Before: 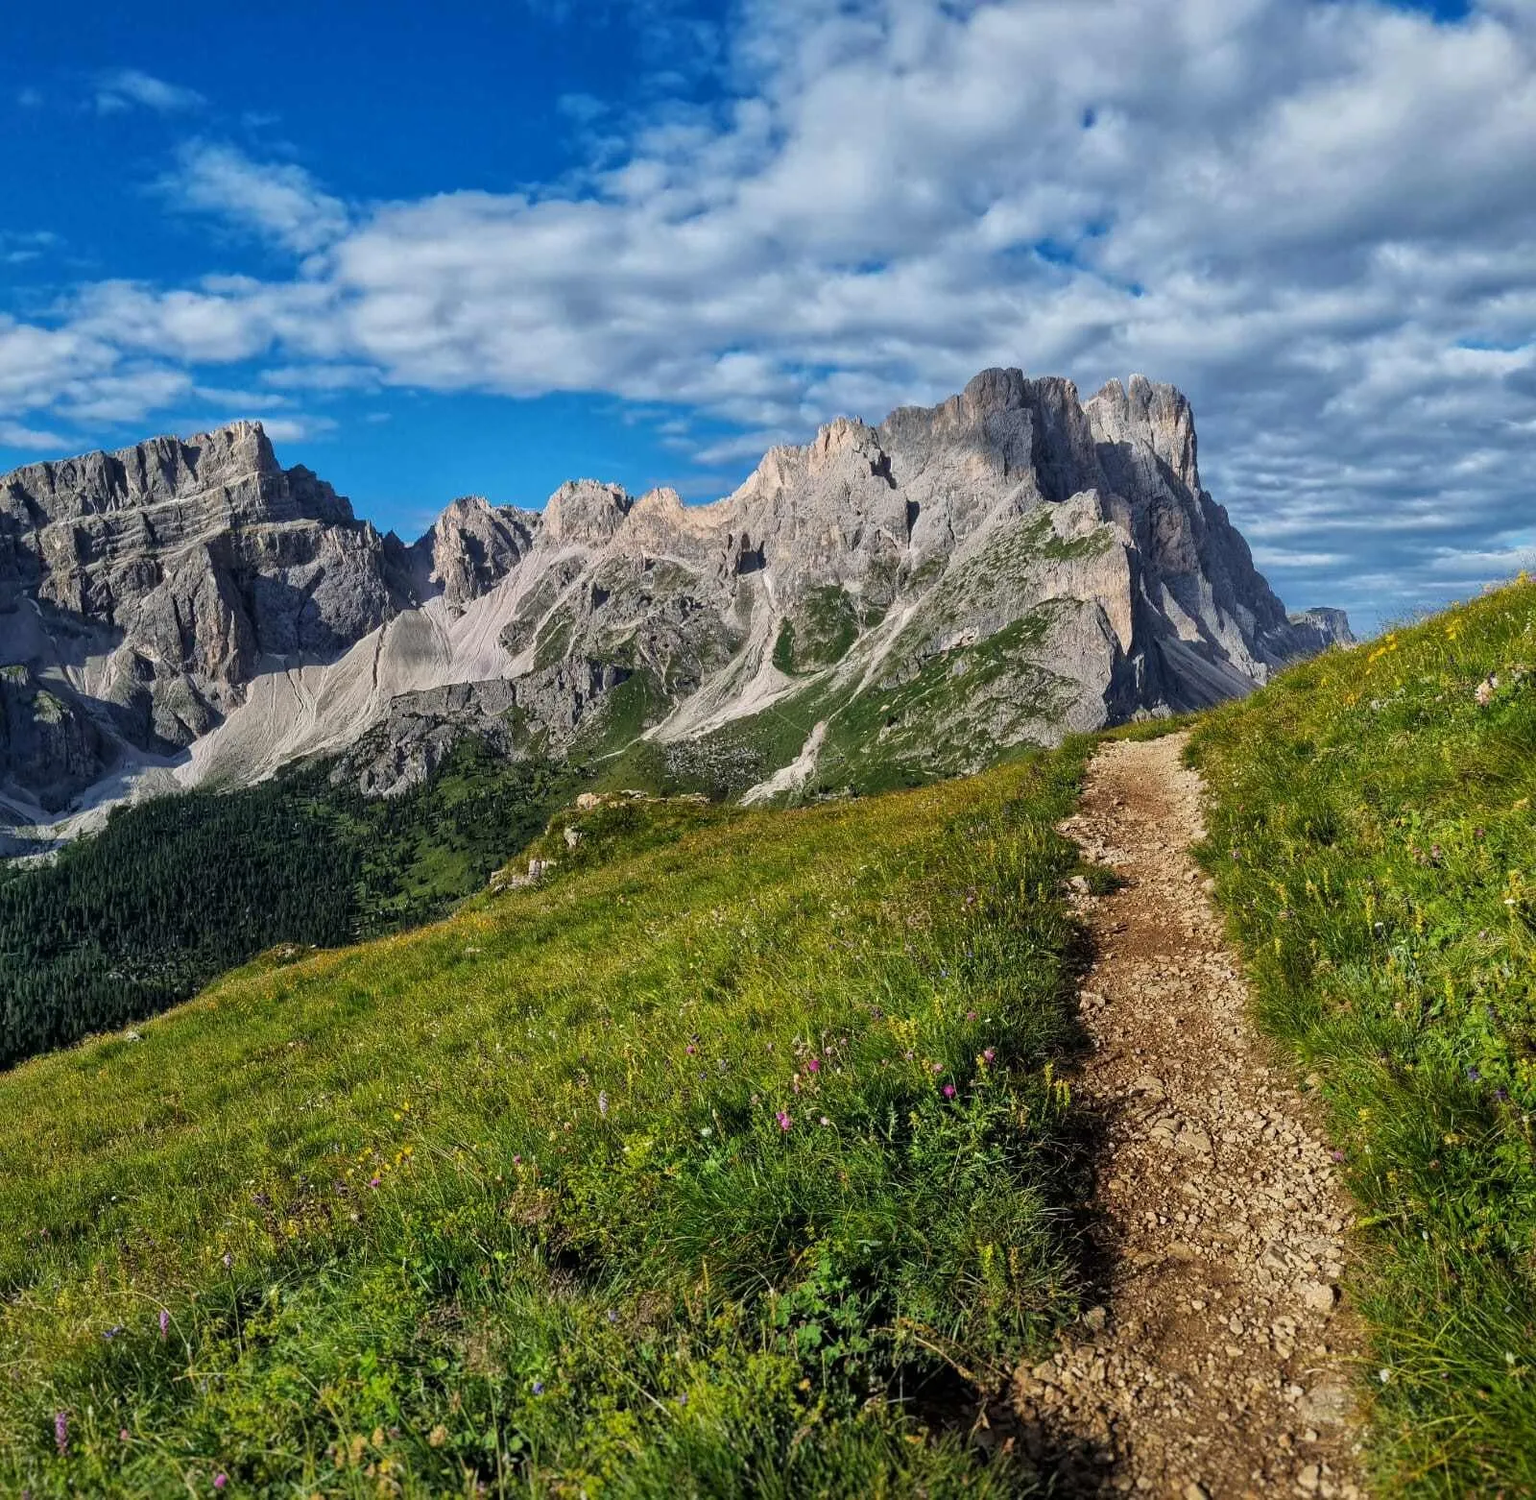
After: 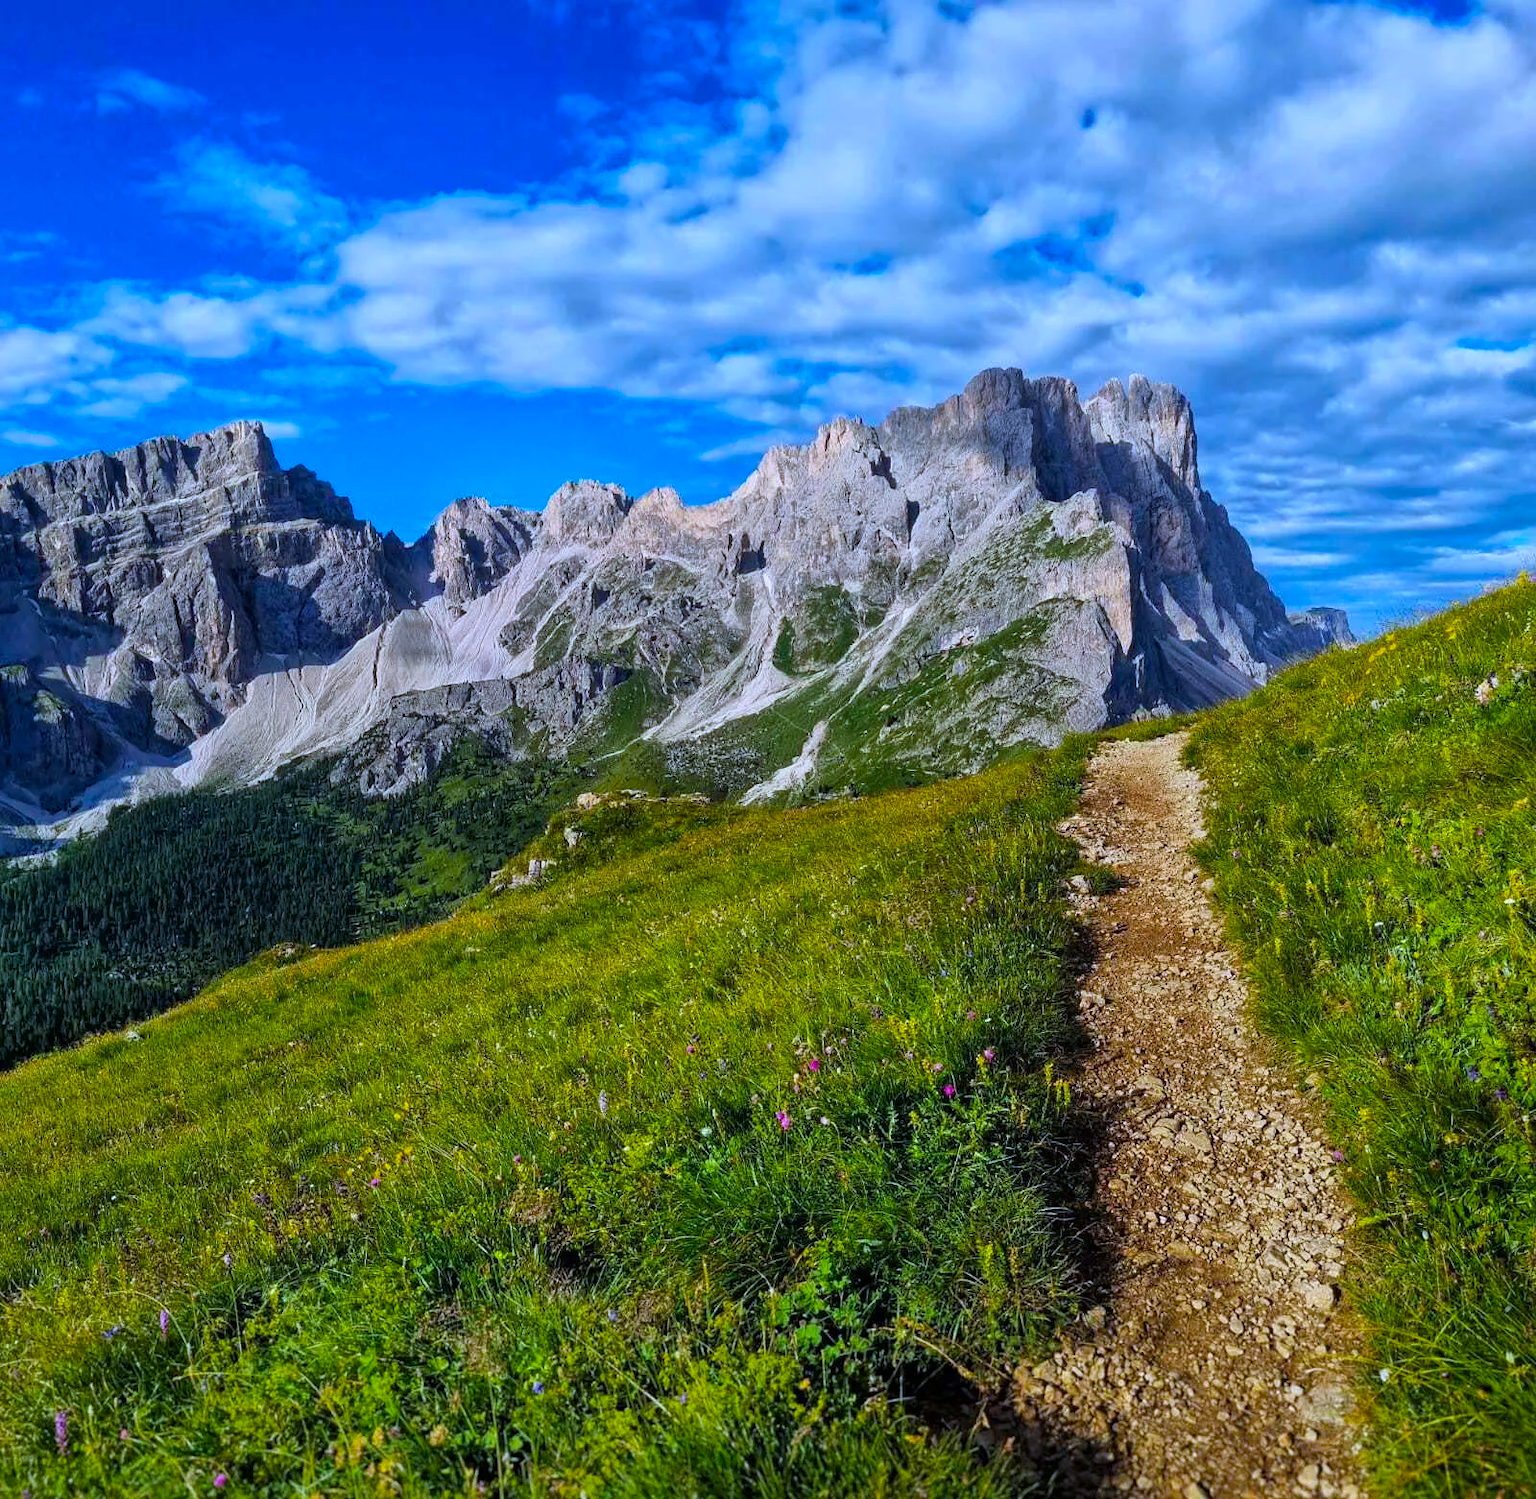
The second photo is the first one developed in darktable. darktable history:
color balance rgb: linear chroma grading › global chroma 15%, perceptual saturation grading › global saturation 30%
white balance: red 0.948, green 1.02, blue 1.176
